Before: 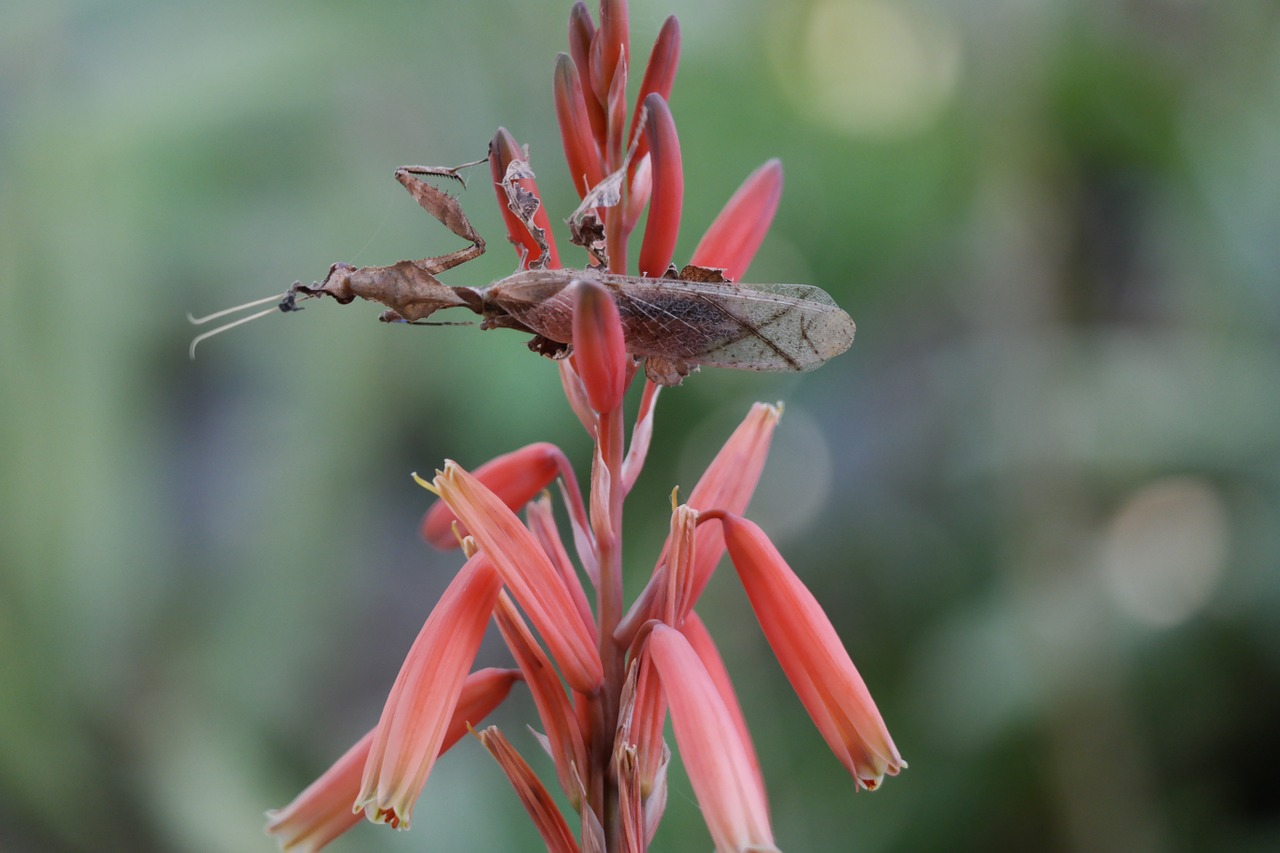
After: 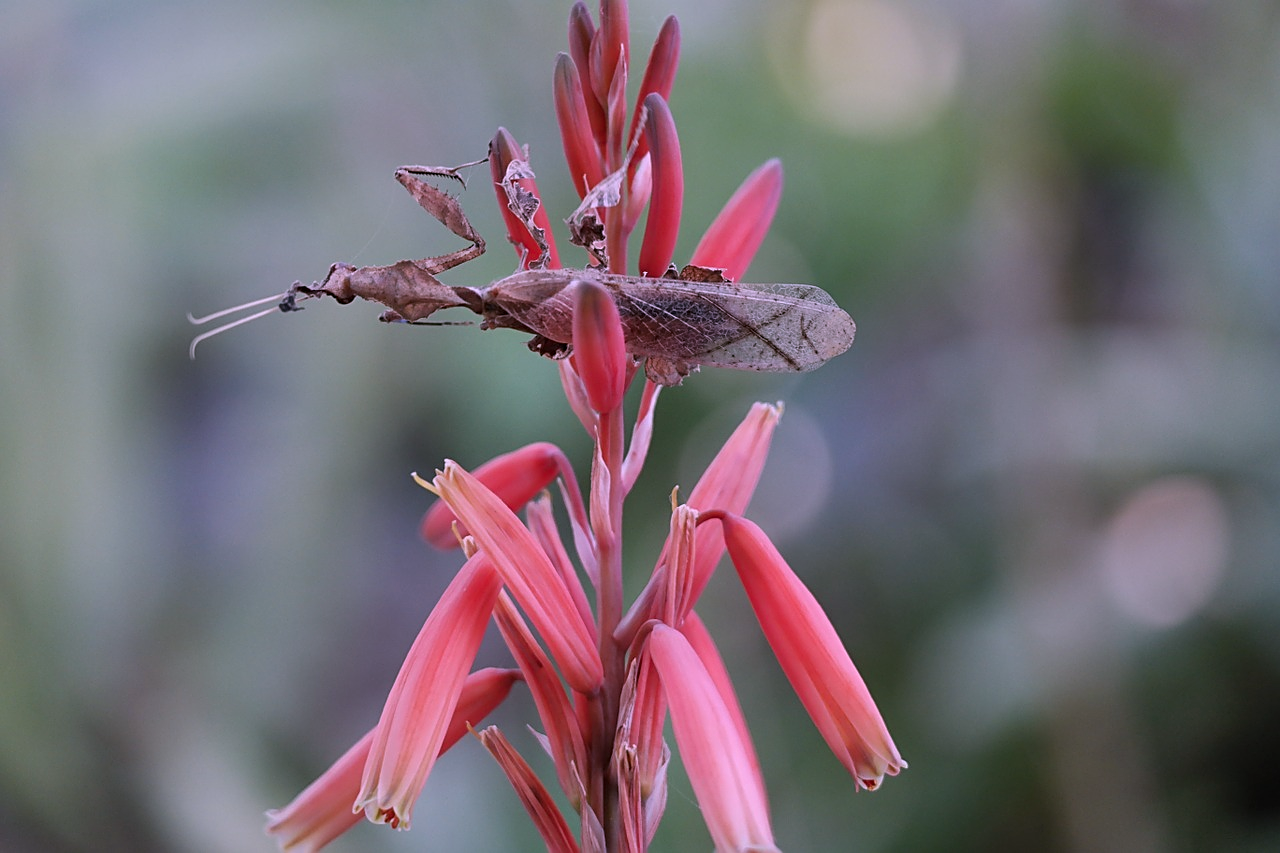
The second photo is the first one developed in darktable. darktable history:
white balance: emerald 1
shadows and highlights: shadows 32, highlights -32, soften with gaussian
color correction: highlights a* 15.46, highlights b* -20.56
sharpen: on, module defaults
